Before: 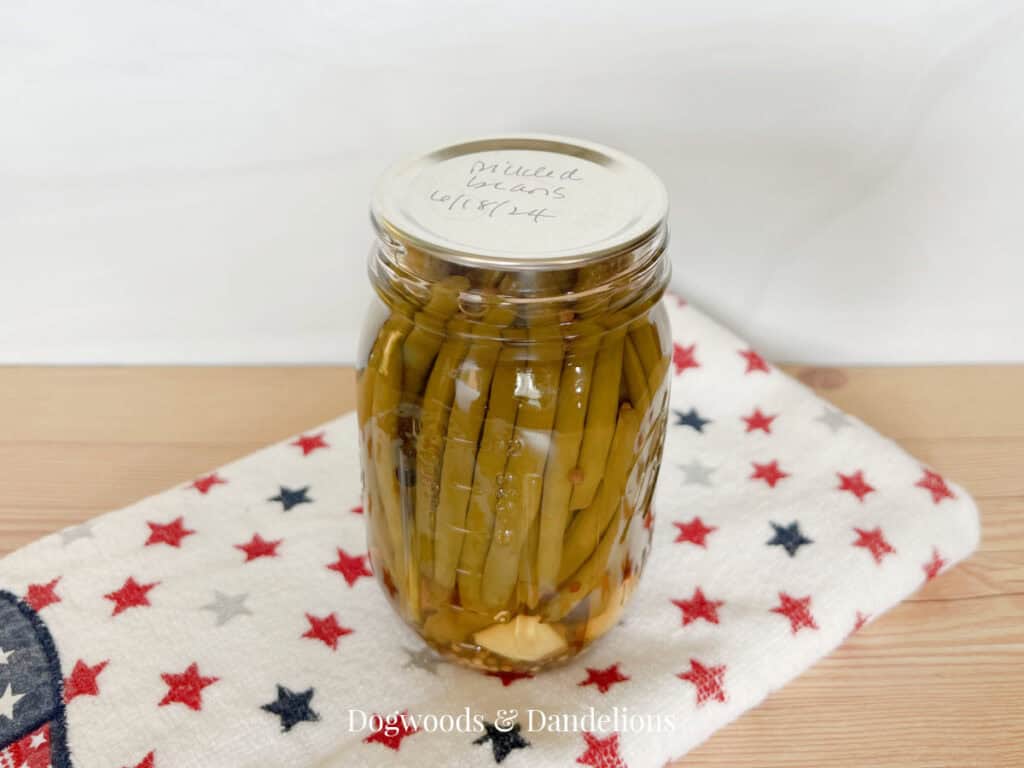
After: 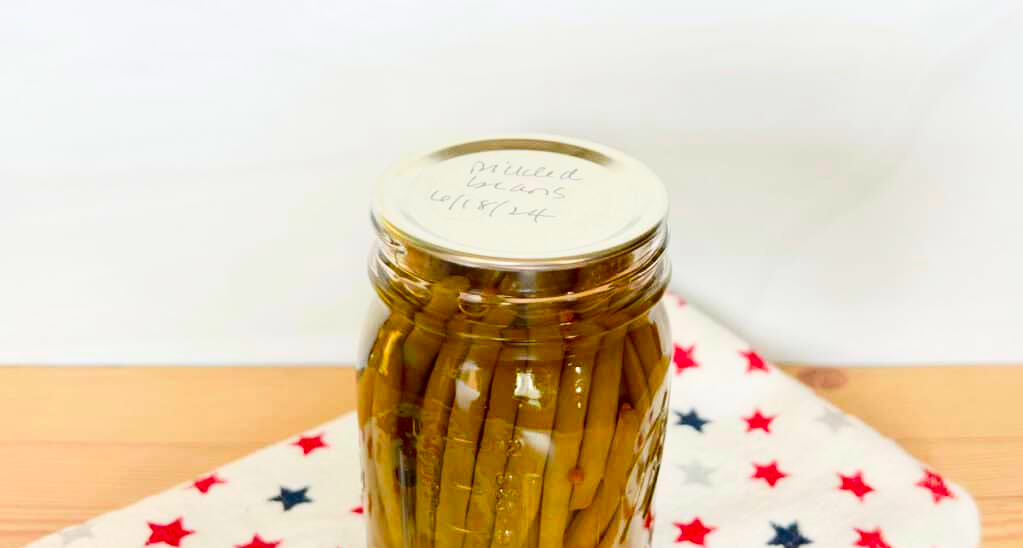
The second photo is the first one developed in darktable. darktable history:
contrast brightness saturation: contrast 0.26, brightness 0.02, saturation 0.87
crop: bottom 28.576%
